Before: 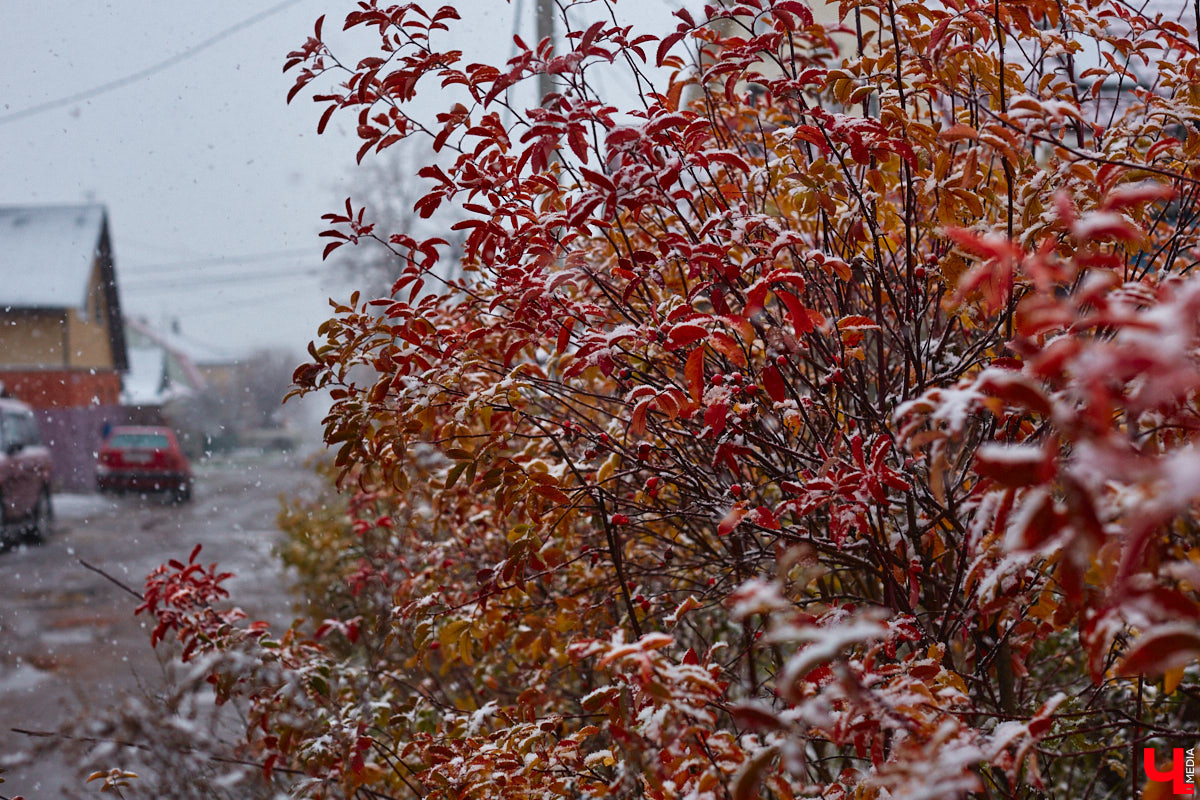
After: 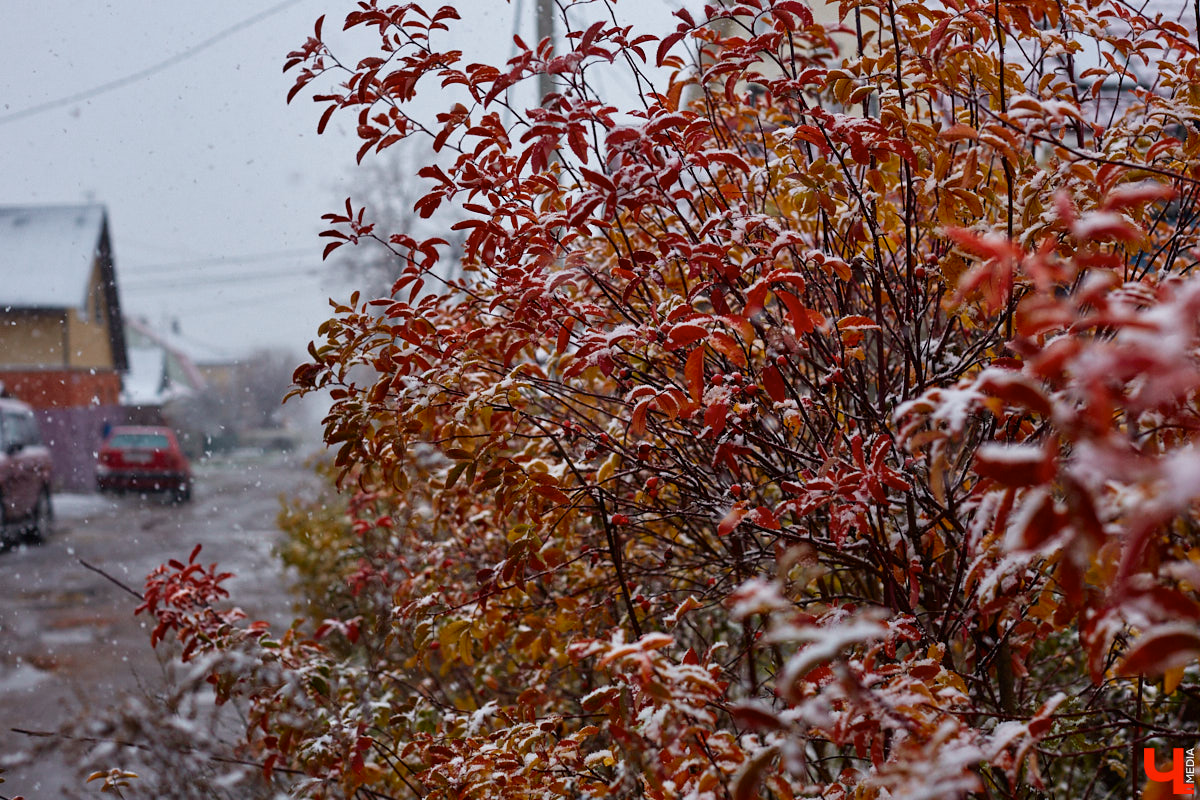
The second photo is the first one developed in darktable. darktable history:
color balance: contrast -0.5%
